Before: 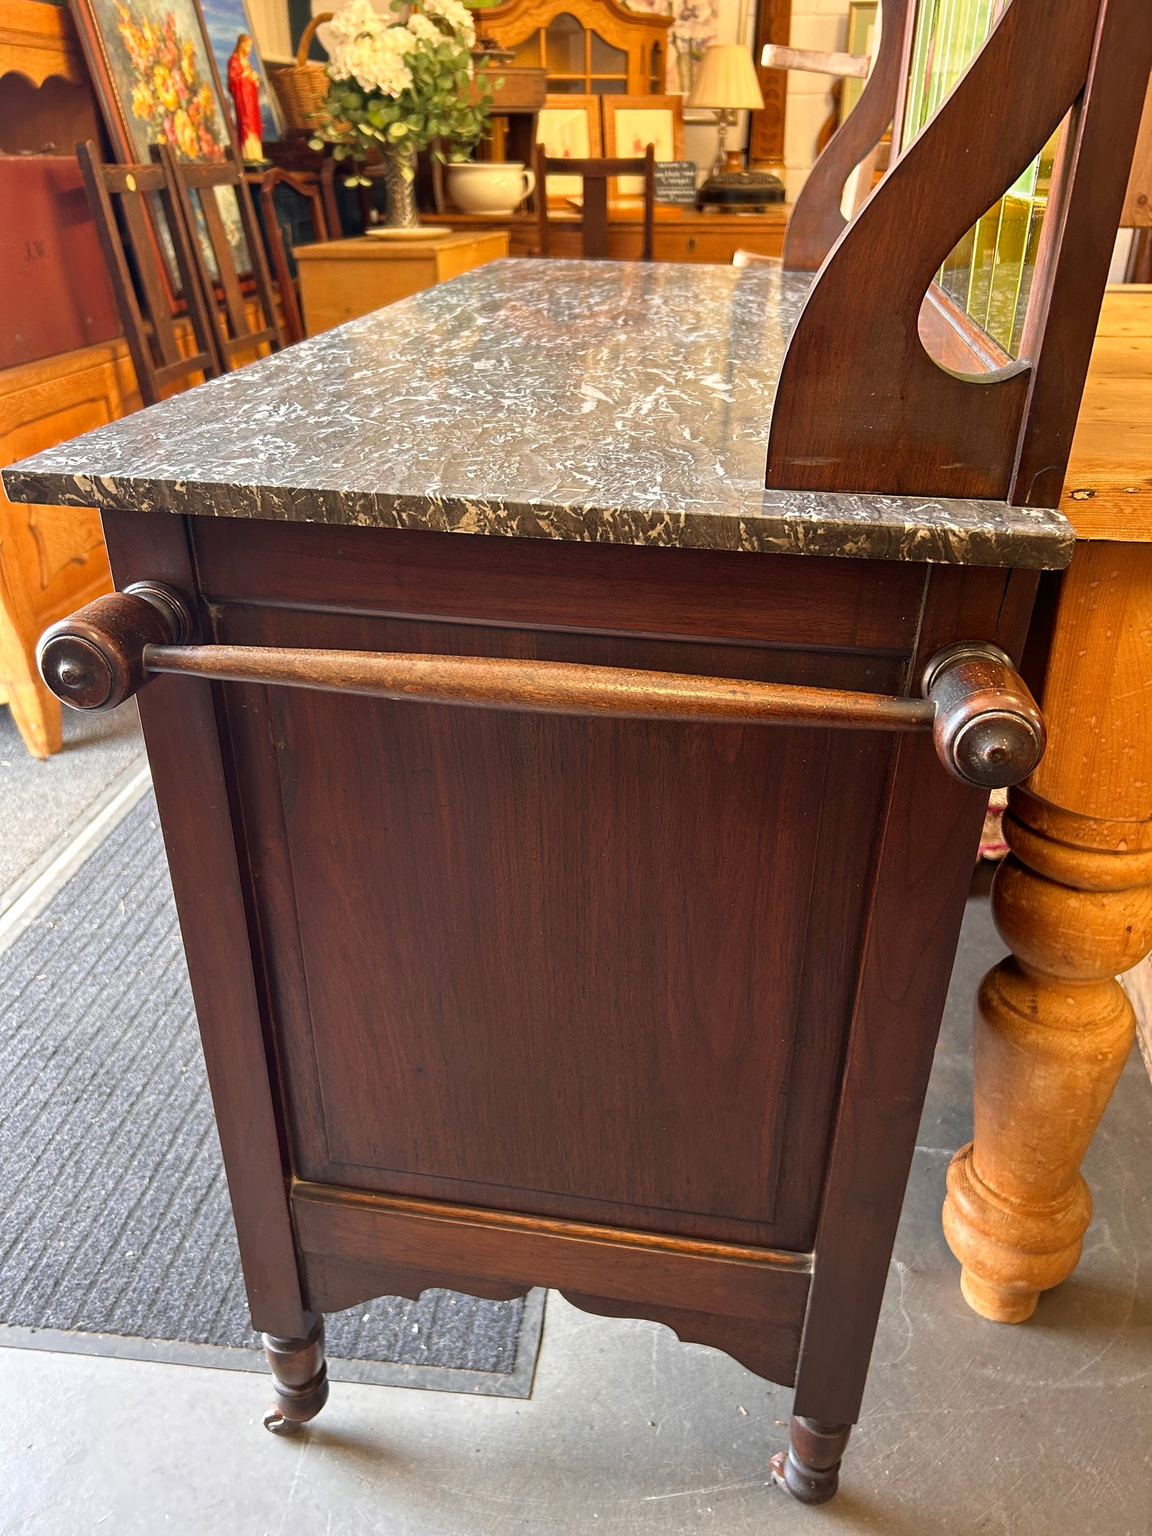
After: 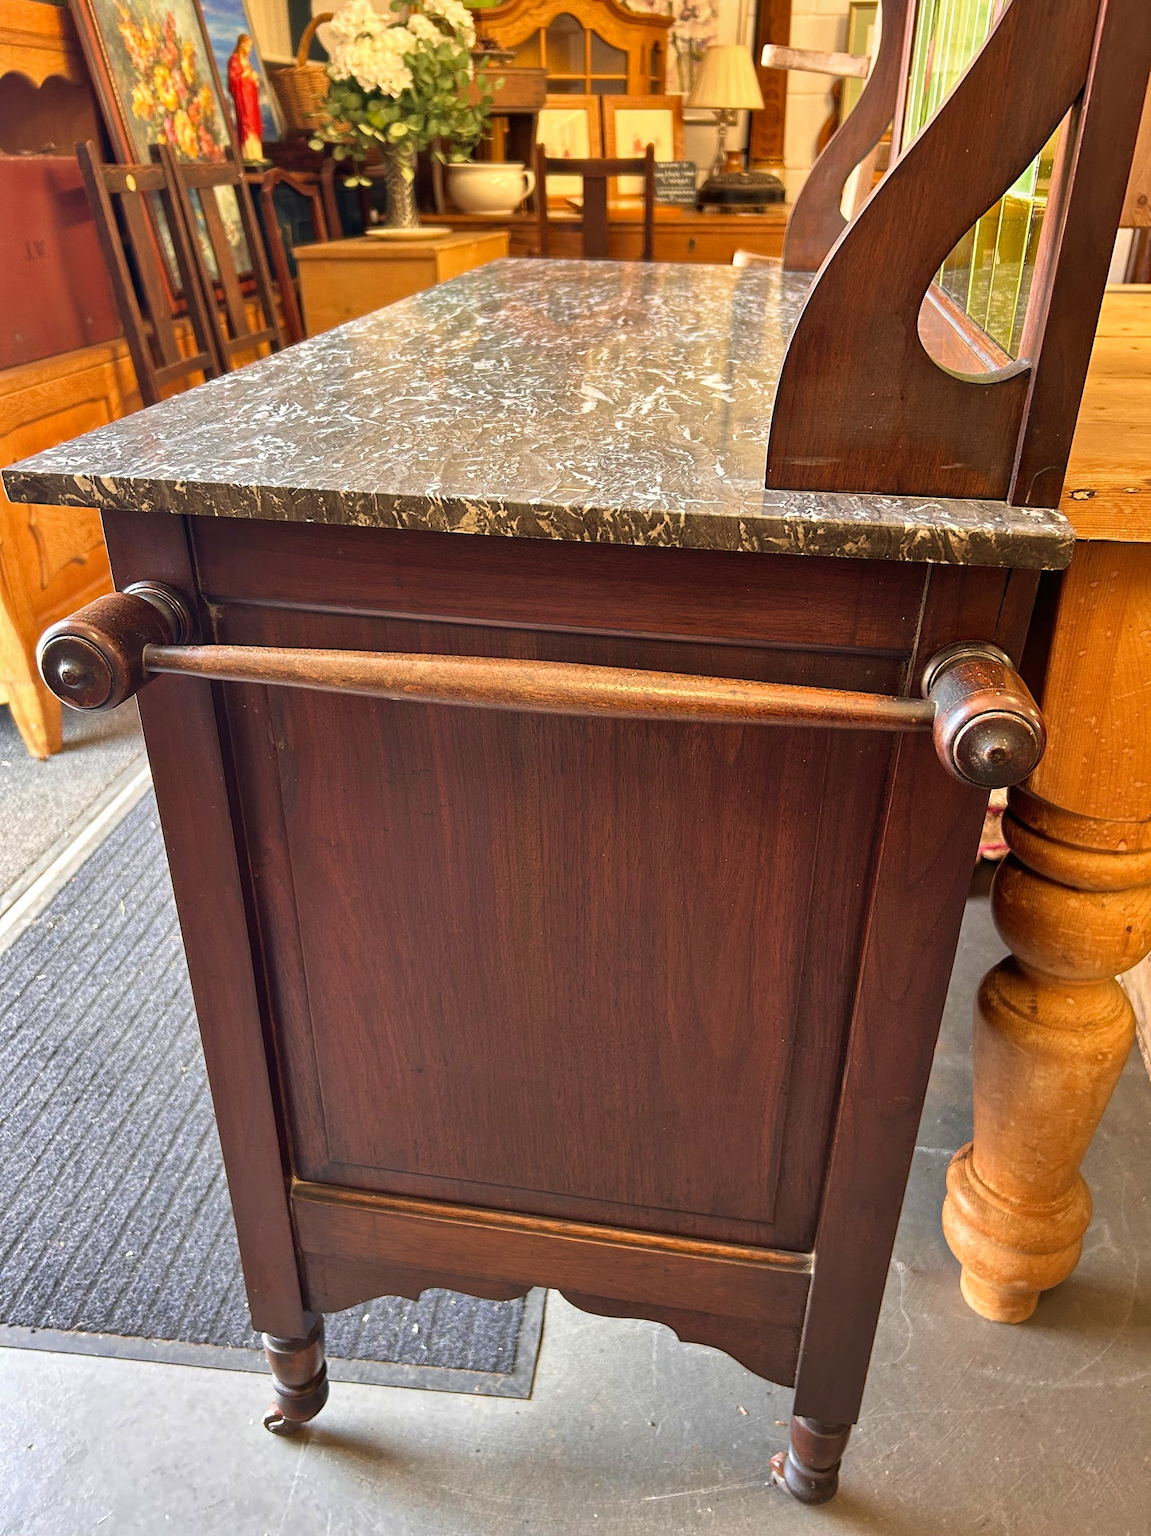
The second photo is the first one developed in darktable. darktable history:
velvia: on, module defaults
shadows and highlights: low approximation 0.01, soften with gaussian
